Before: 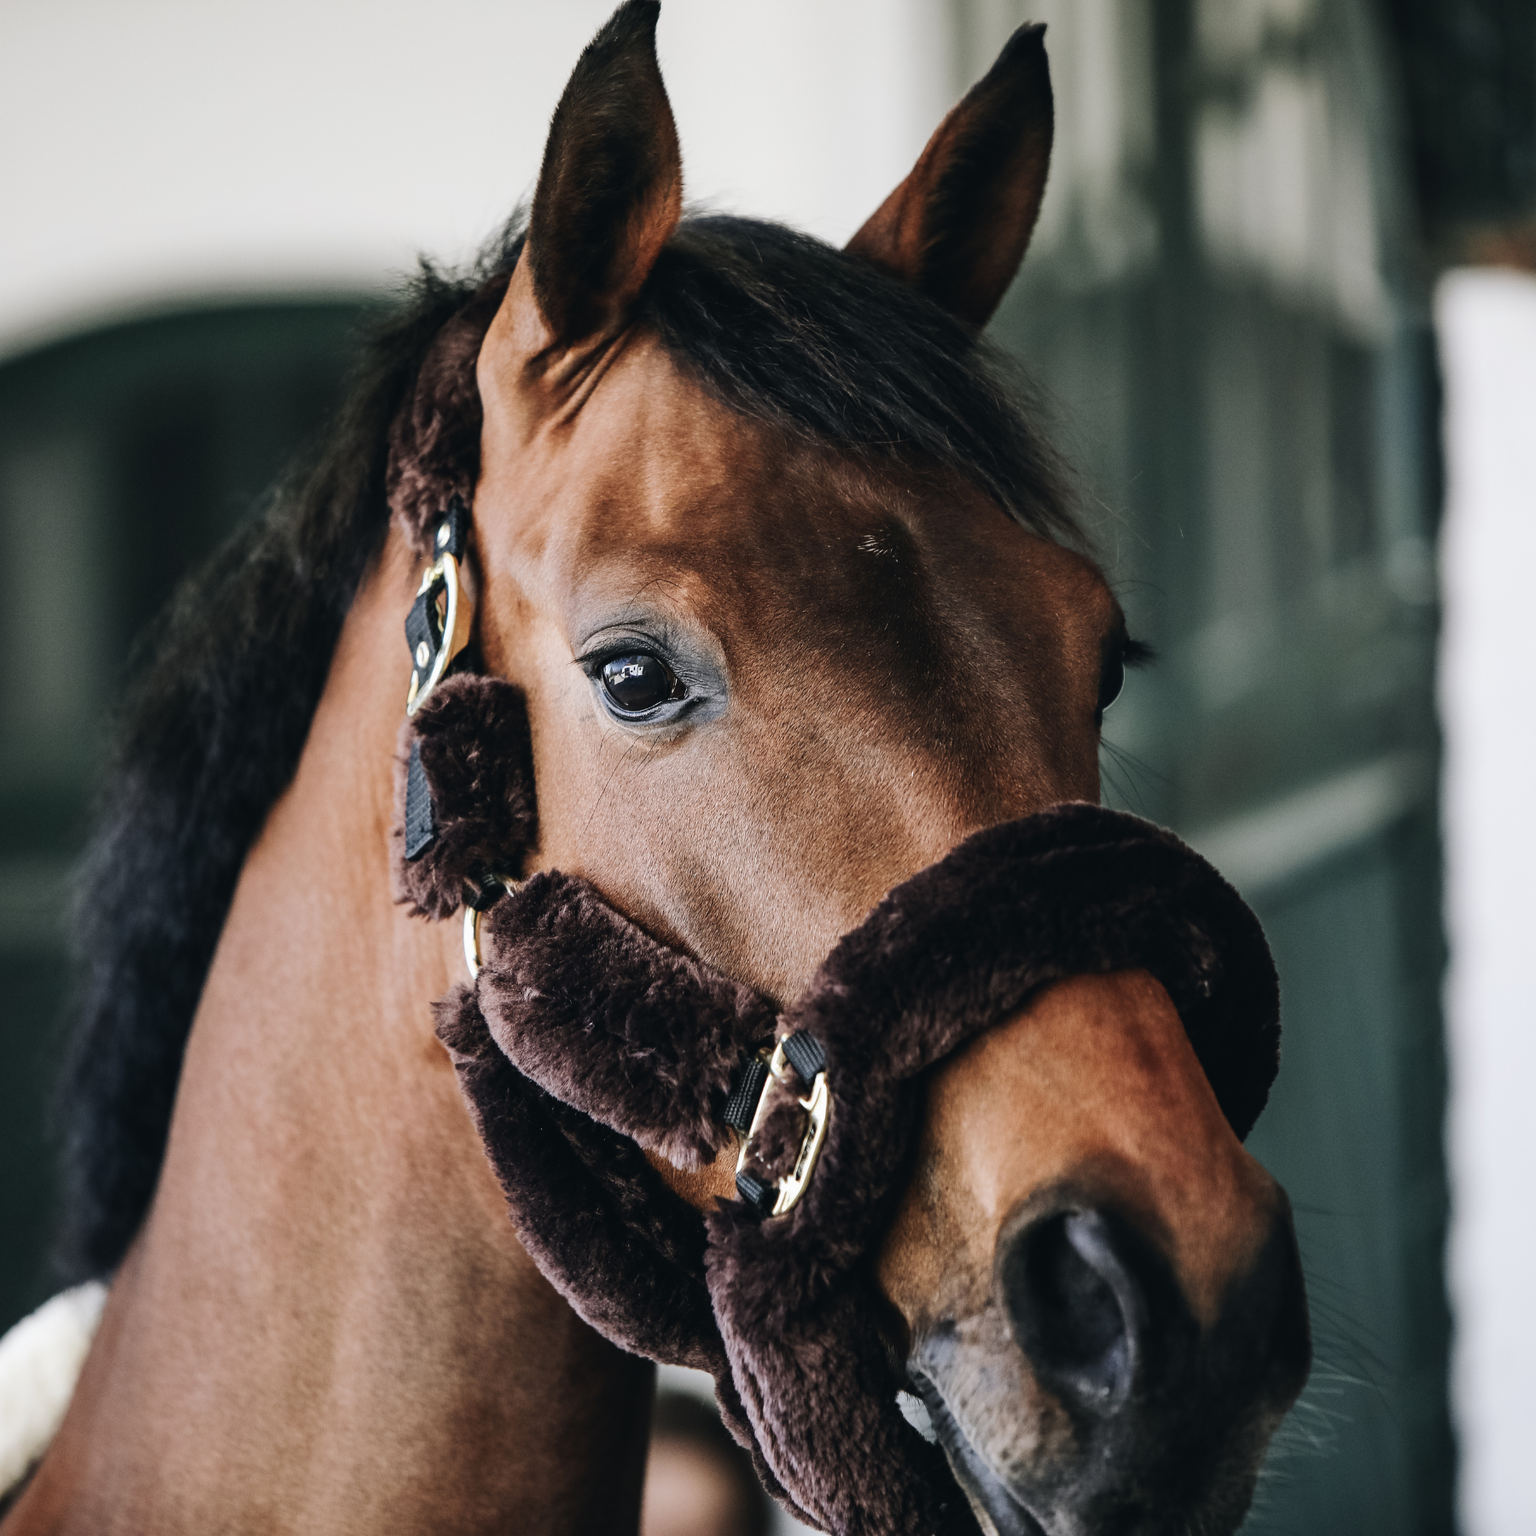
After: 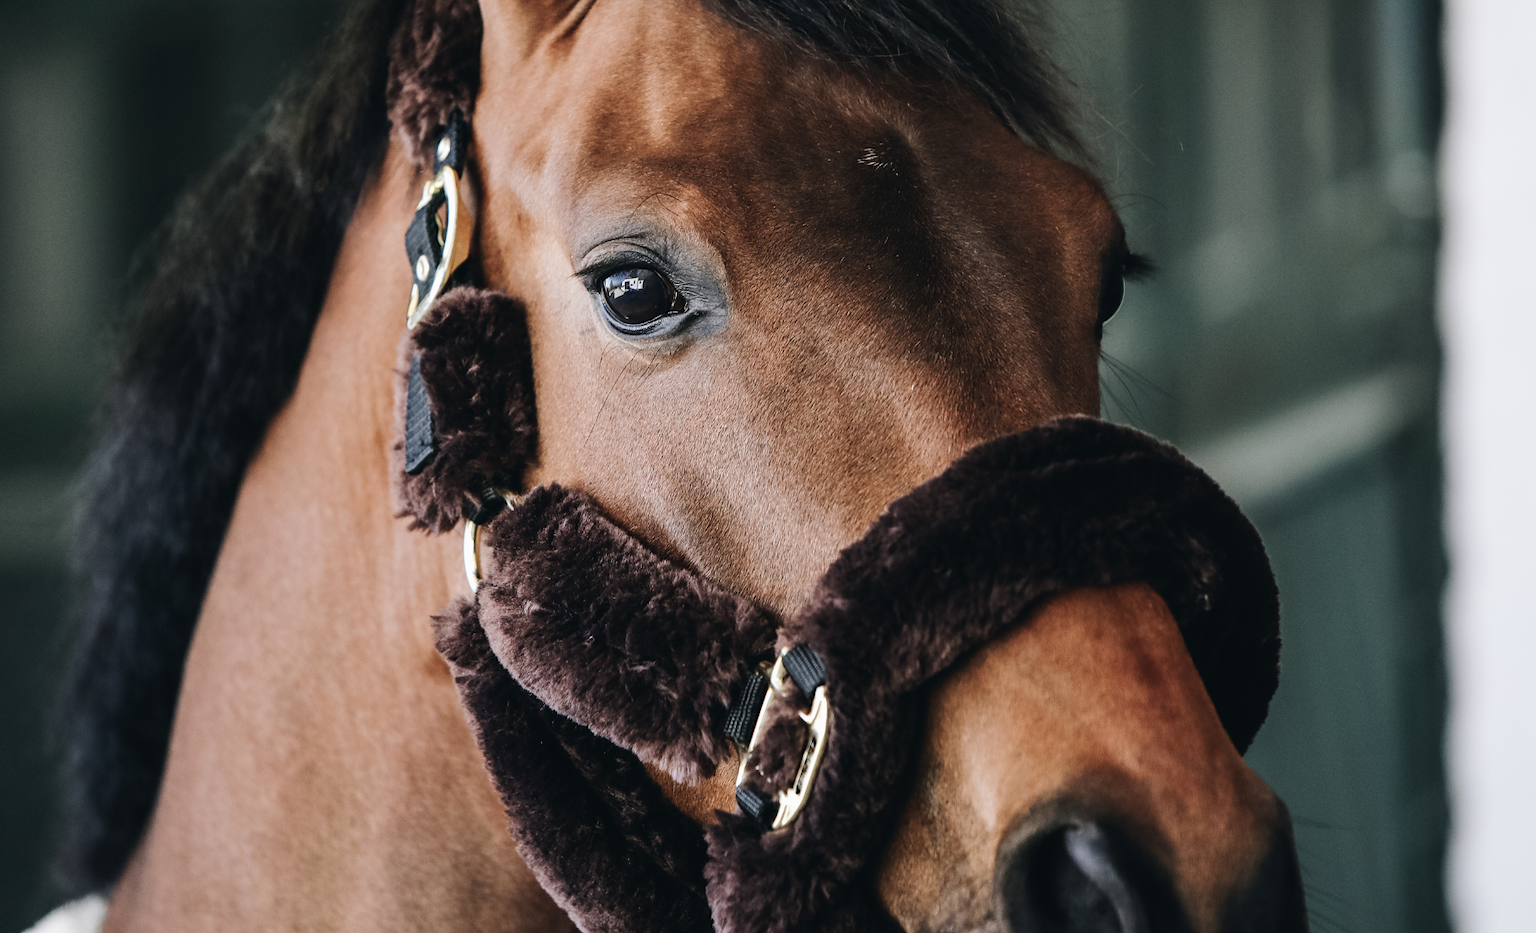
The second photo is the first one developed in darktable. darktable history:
crop and rotate: top 25.217%, bottom 13.98%
